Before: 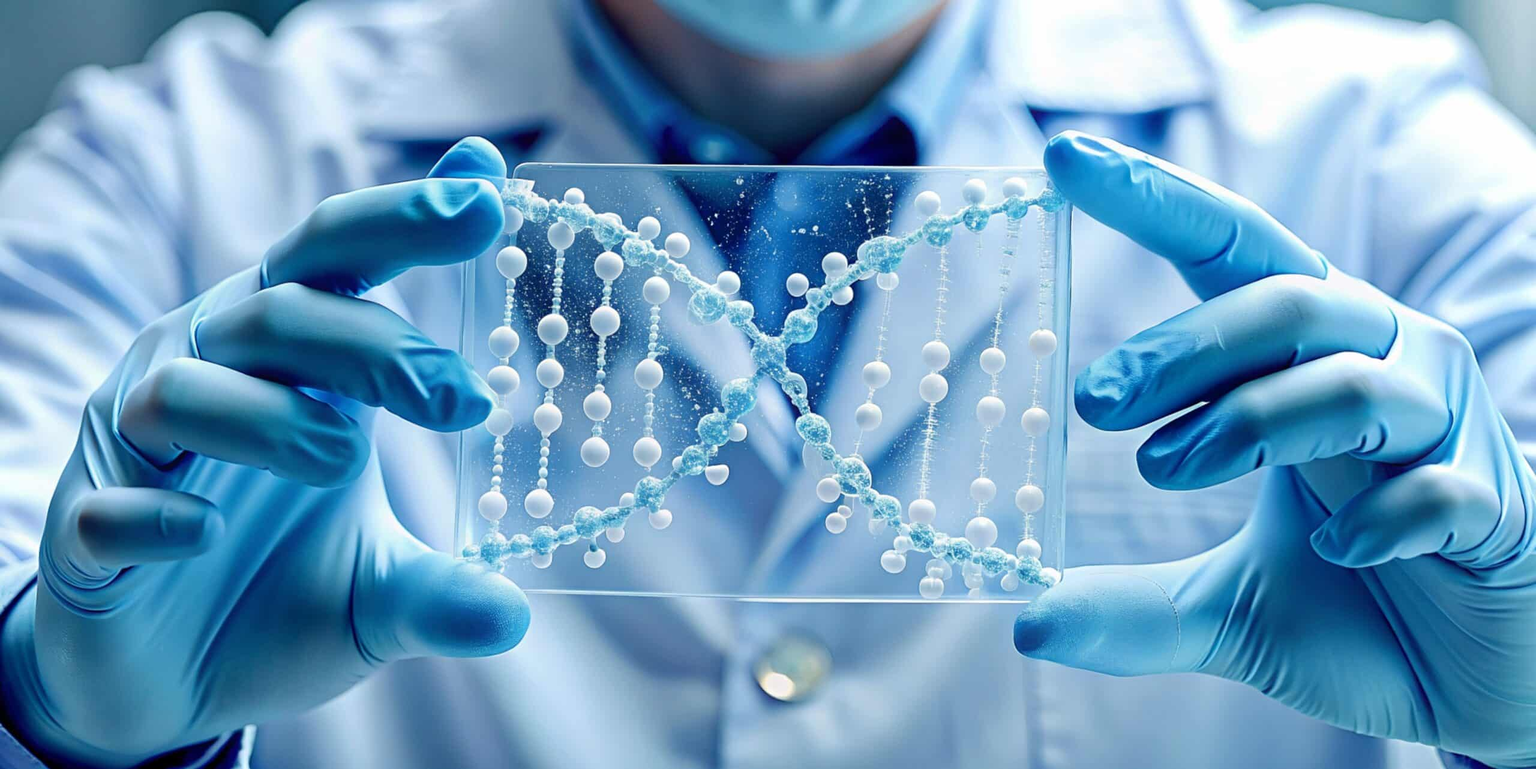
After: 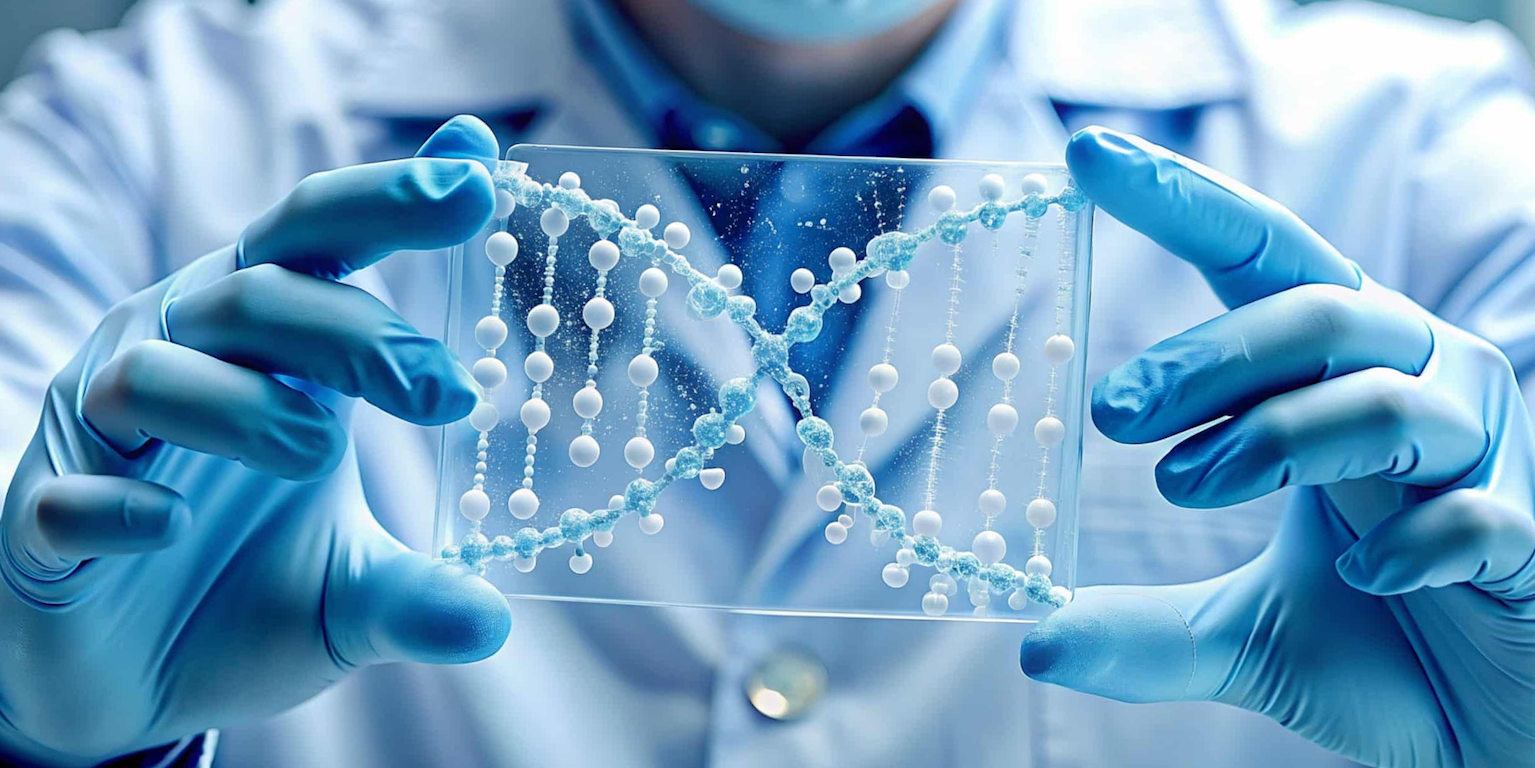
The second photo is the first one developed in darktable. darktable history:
crop and rotate: angle -1.57°
